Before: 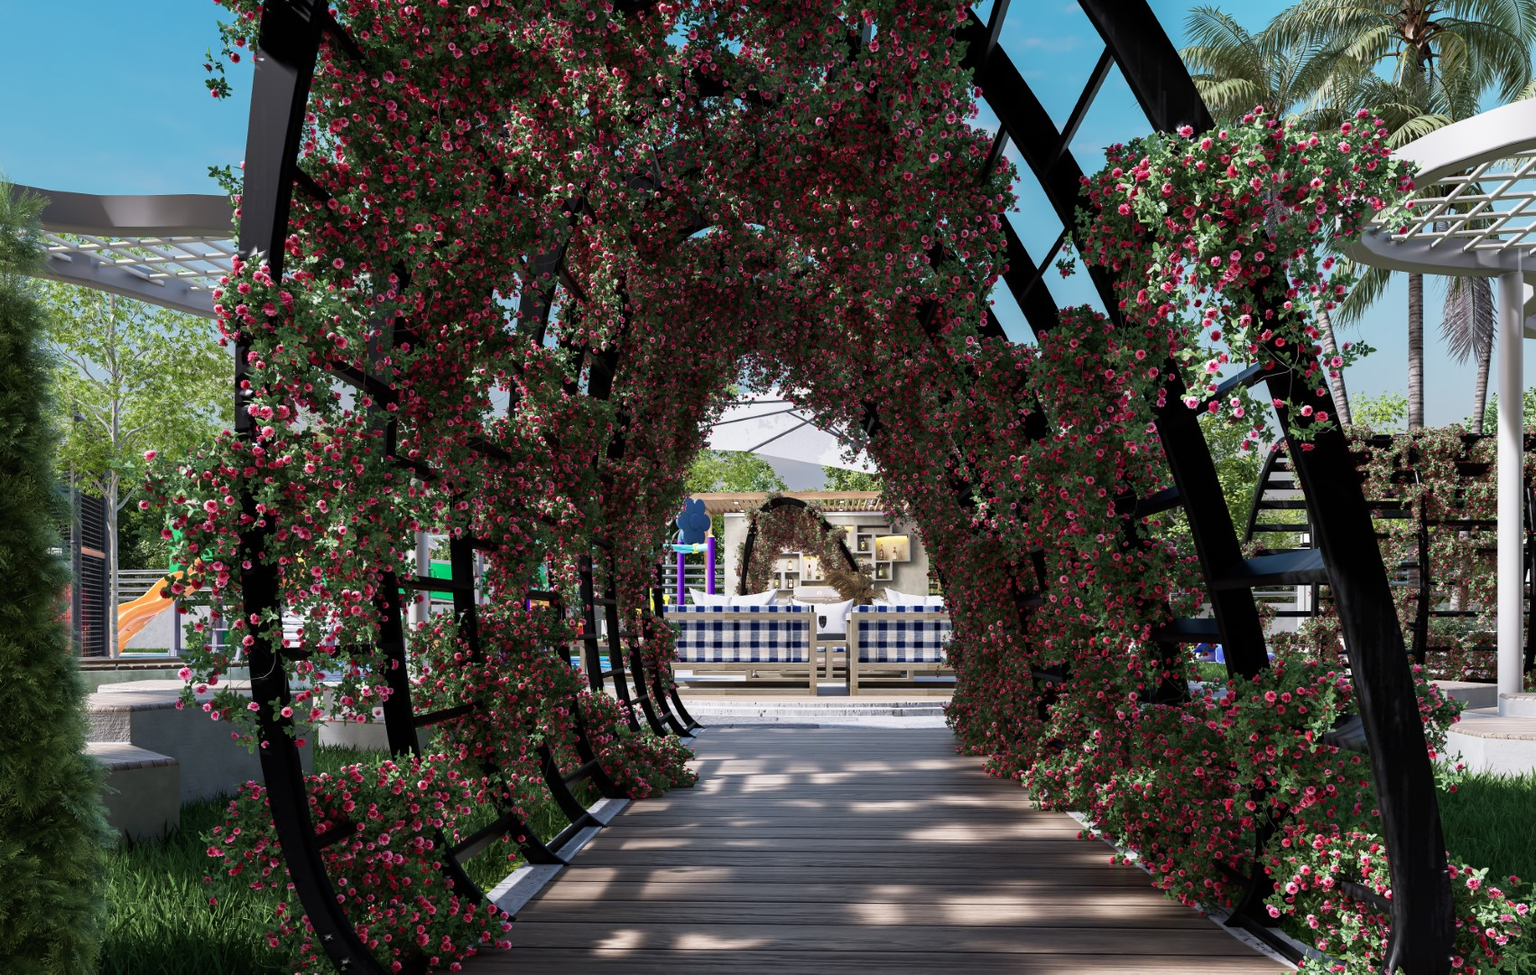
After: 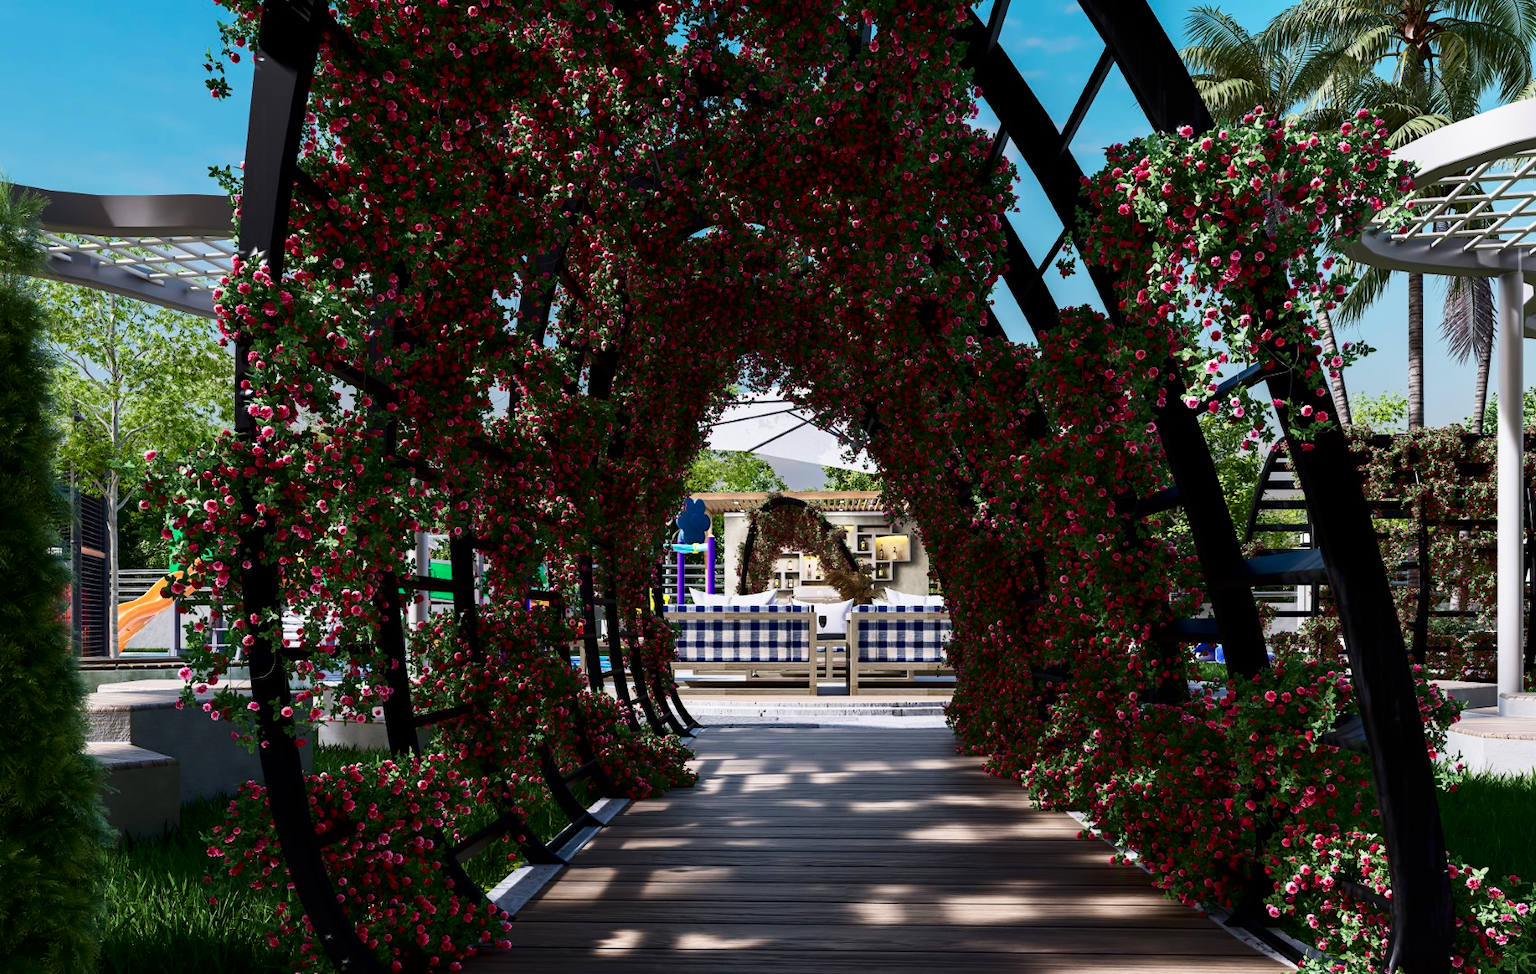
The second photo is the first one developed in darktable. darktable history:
contrast brightness saturation: contrast 0.189, brightness -0.113, saturation 0.208
